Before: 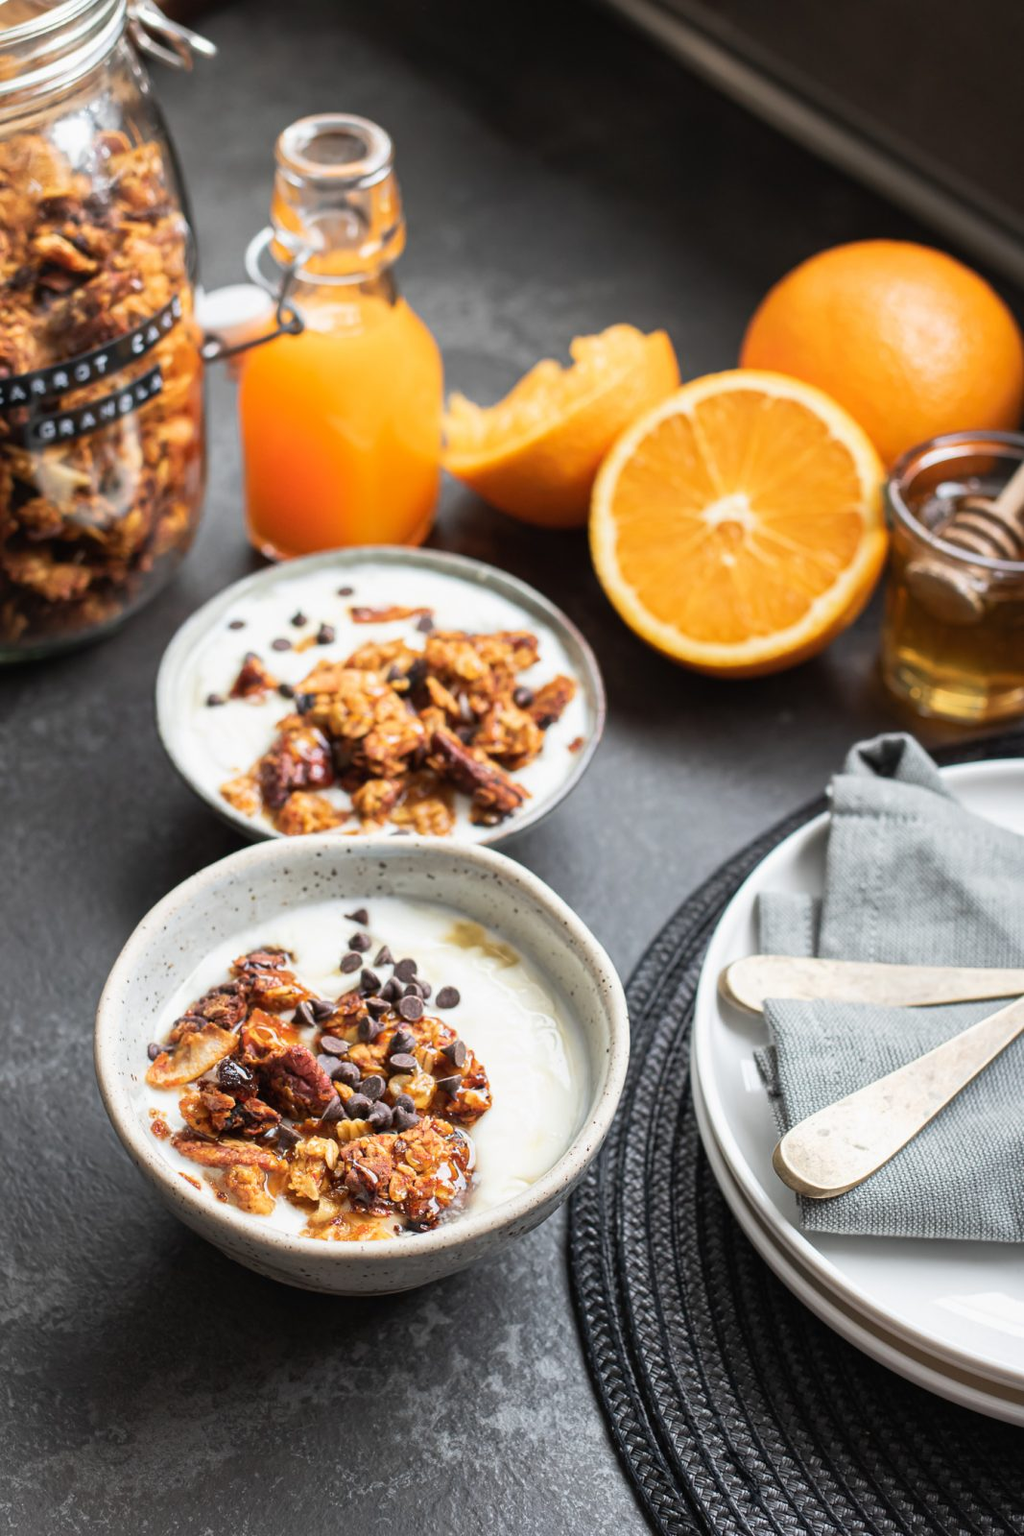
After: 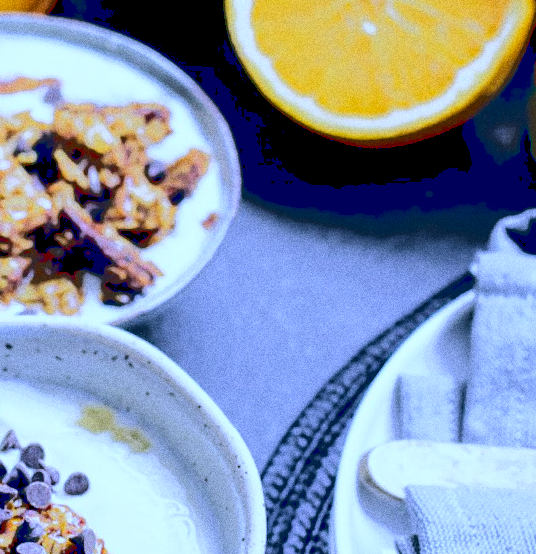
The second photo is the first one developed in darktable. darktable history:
color balance: lift [0.975, 0.993, 1, 1.015], gamma [1.1, 1, 1, 0.945], gain [1, 1.04, 1, 0.95]
white balance: red 0.766, blue 1.537
grain: coarseness 0.09 ISO, strength 40%
crop: left 36.607%, top 34.735%, right 13.146%, bottom 30.611%
base curve: curves: ch0 [(0.065, 0.026) (0.236, 0.358) (0.53, 0.546) (0.777, 0.841) (0.924, 0.992)], preserve colors average RGB
